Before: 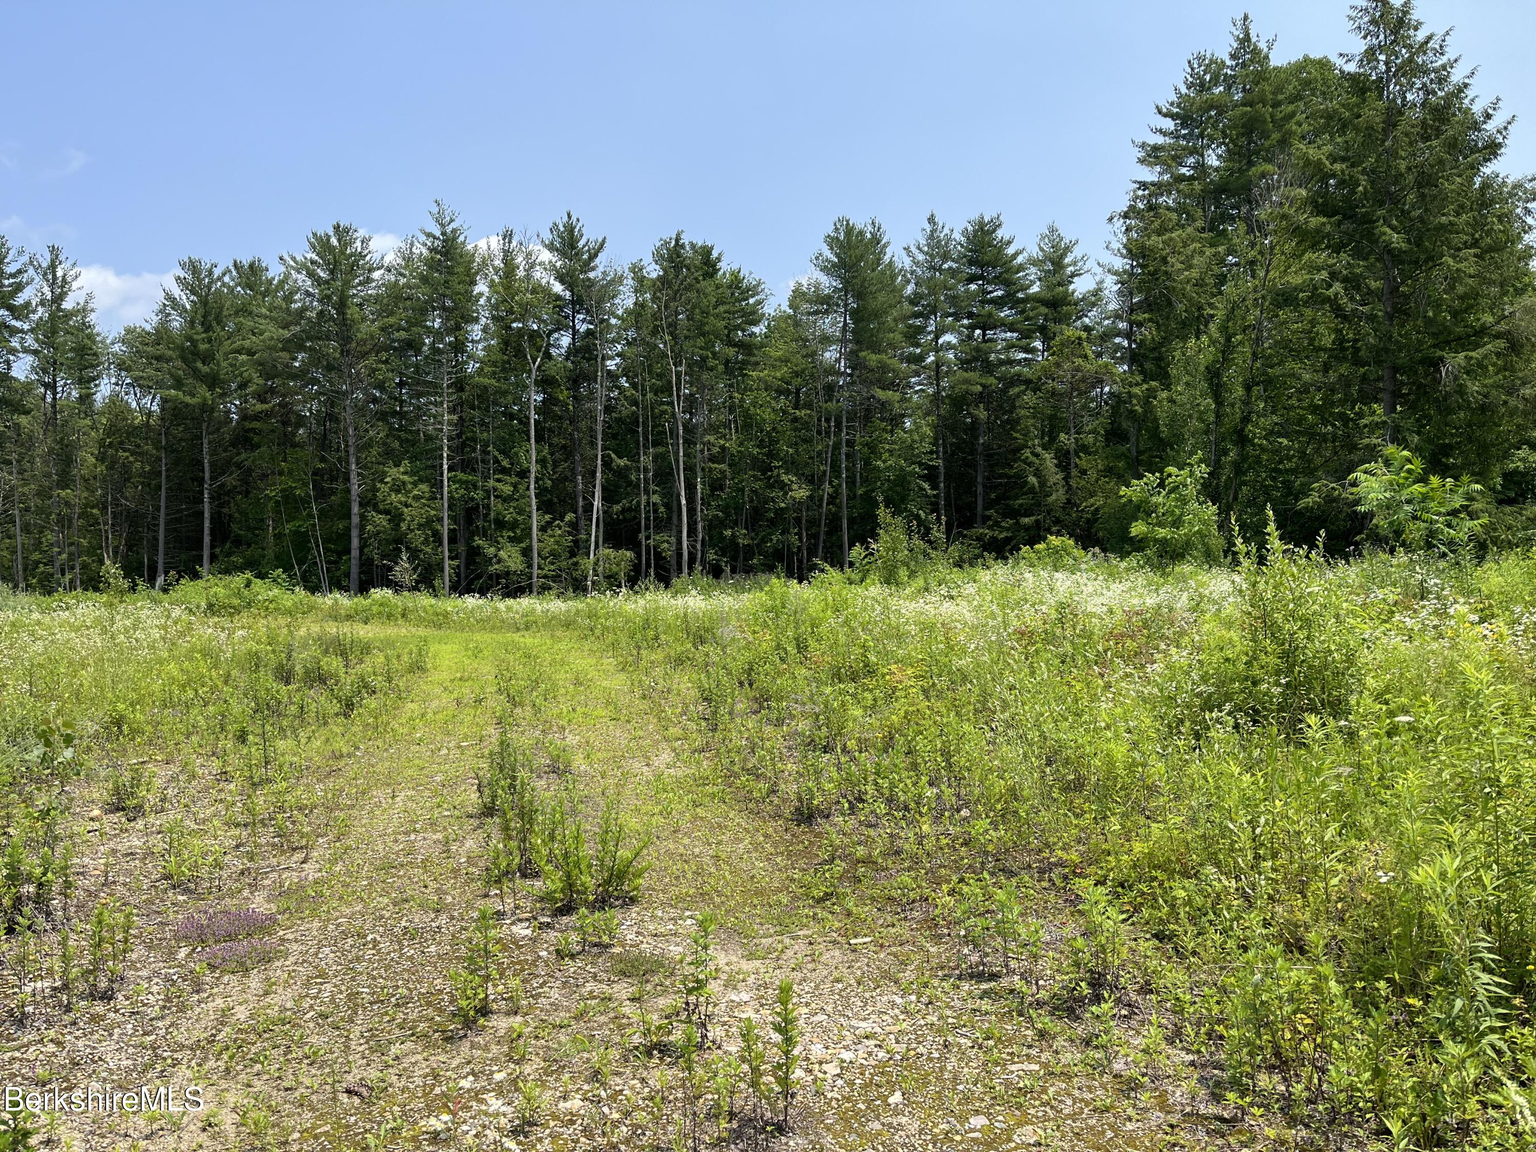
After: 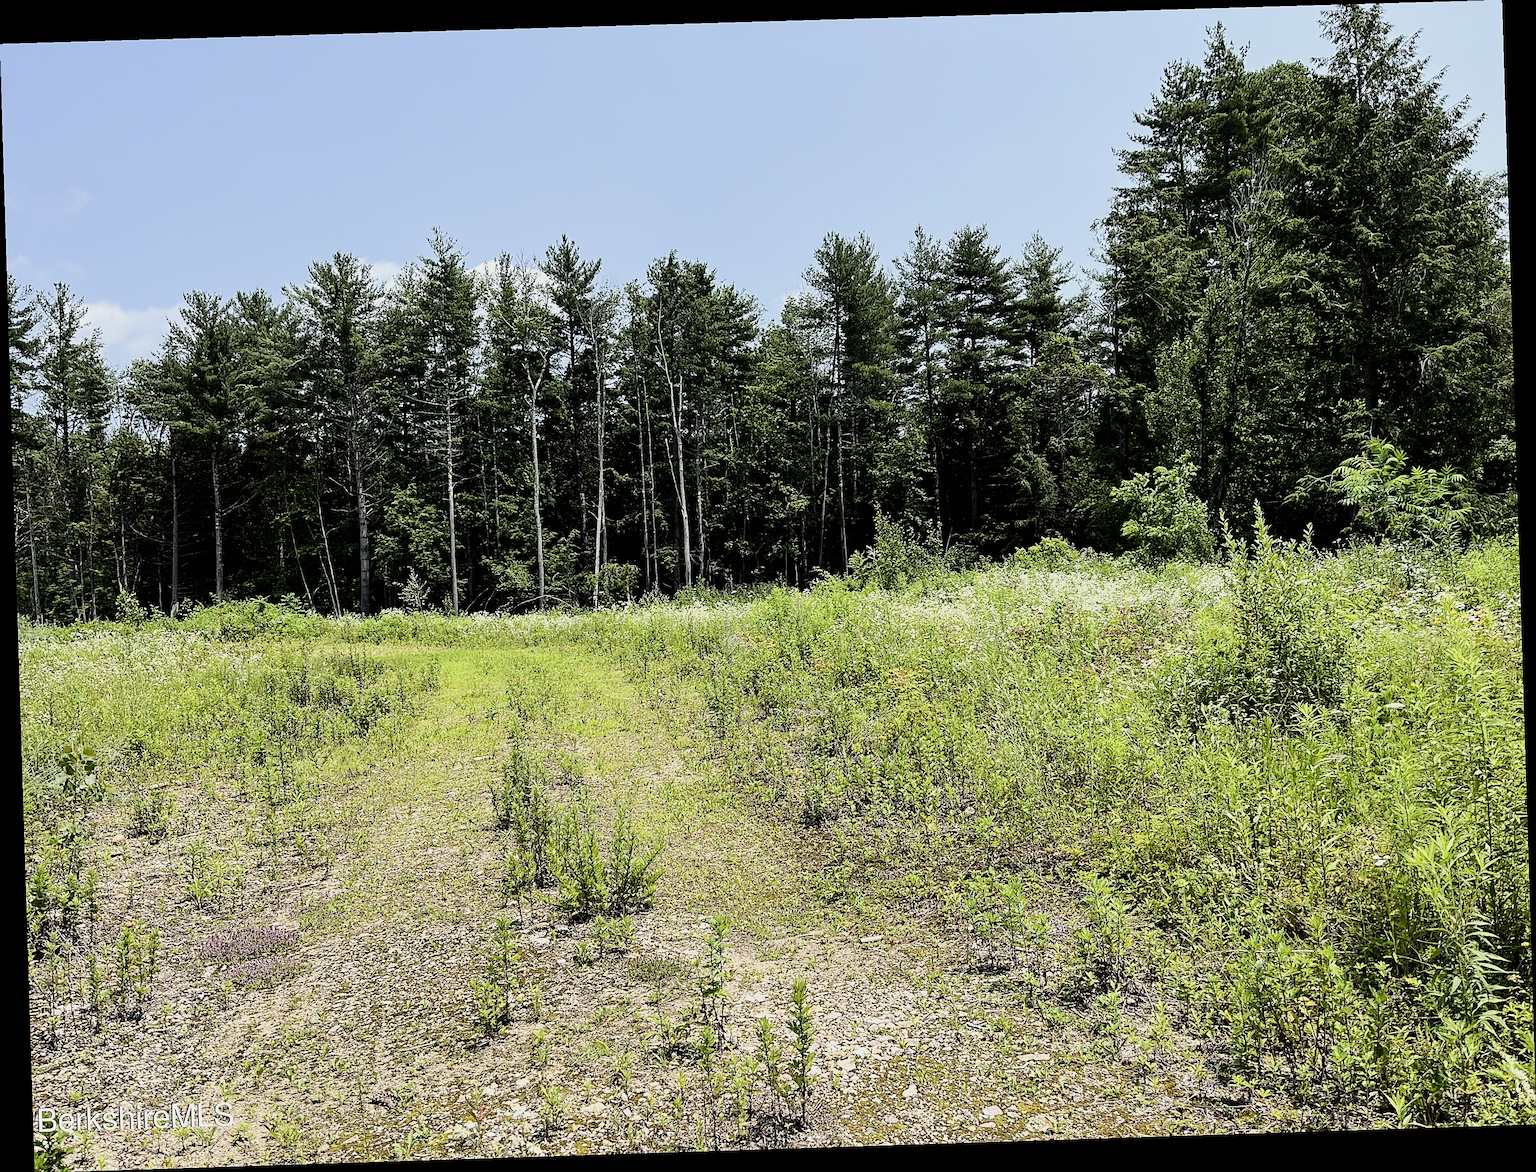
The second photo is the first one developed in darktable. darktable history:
rotate and perspective: rotation -1.77°, lens shift (horizontal) 0.004, automatic cropping off
tone equalizer: -8 EV -1.08 EV, -7 EV -1.01 EV, -6 EV -0.867 EV, -5 EV -0.578 EV, -3 EV 0.578 EV, -2 EV 0.867 EV, -1 EV 1.01 EV, +0 EV 1.08 EV, edges refinement/feathering 500, mask exposure compensation -1.57 EV, preserve details no
sharpen: radius 1.4, amount 1.25, threshold 0.7
filmic rgb: black relative exposure -7.32 EV, white relative exposure 5.09 EV, hardness 3.2
